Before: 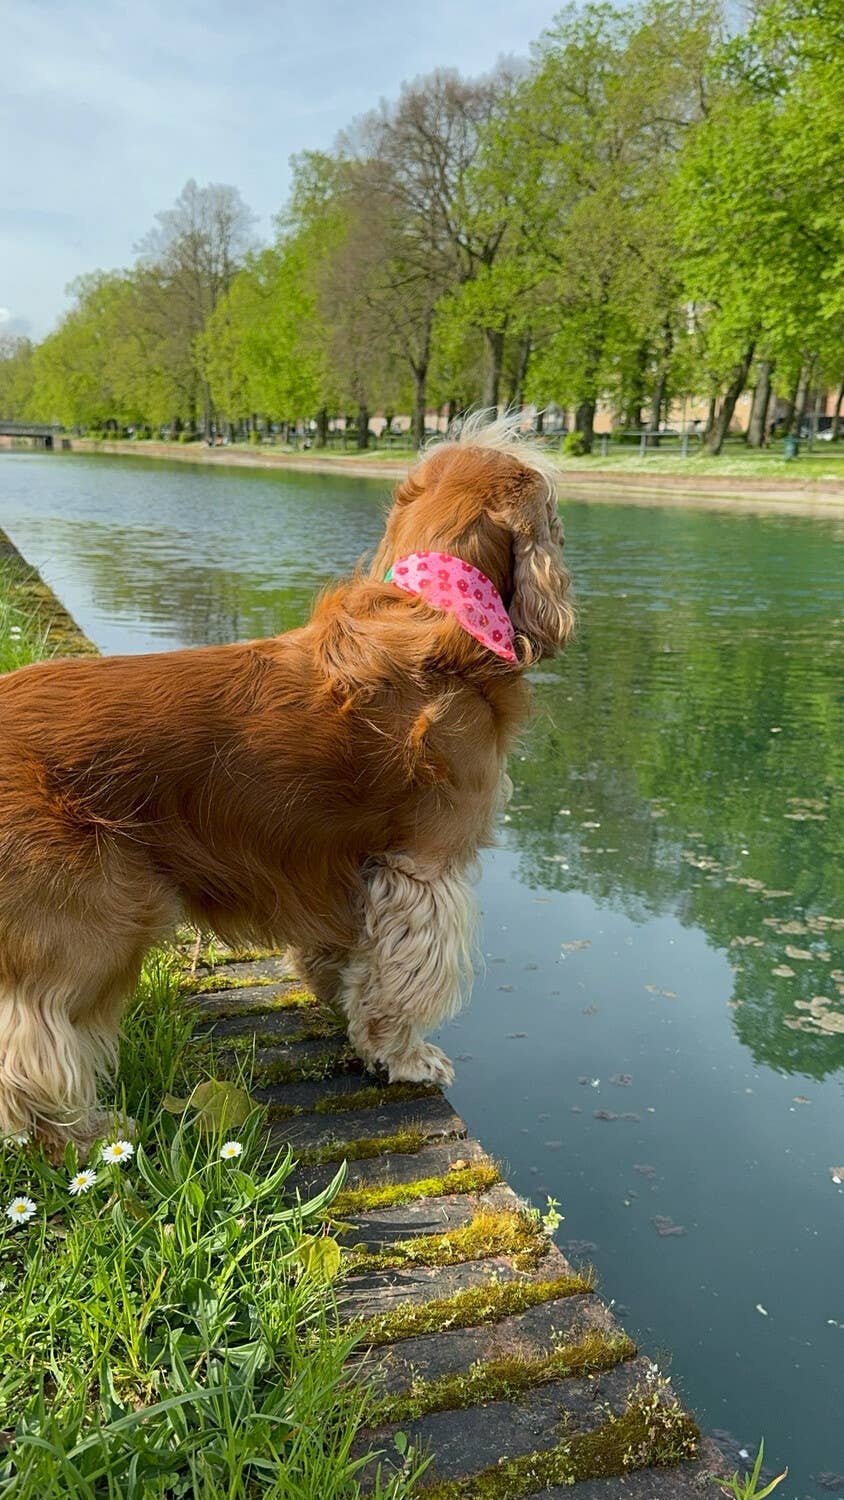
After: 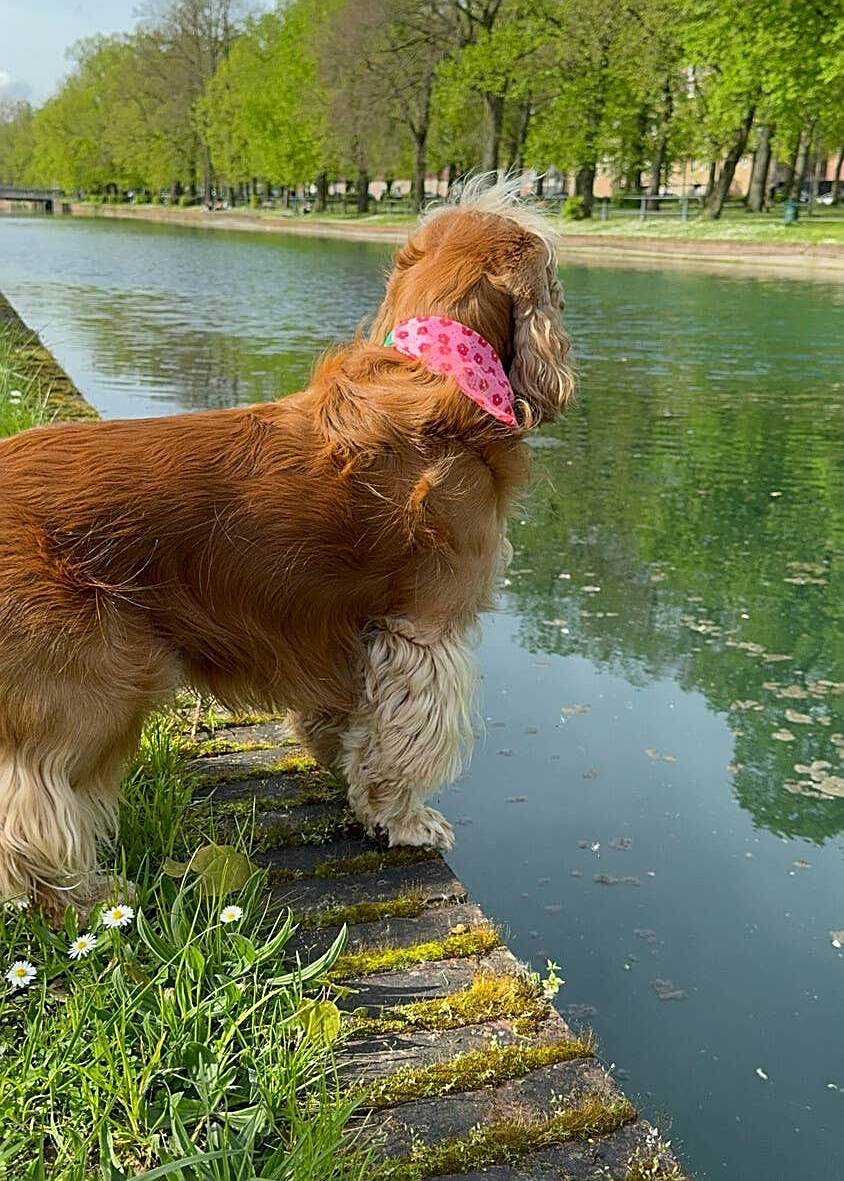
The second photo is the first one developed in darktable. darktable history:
crop and rotate: top 15.802%, bottom 5.43%
sharpen: on, module defaults
